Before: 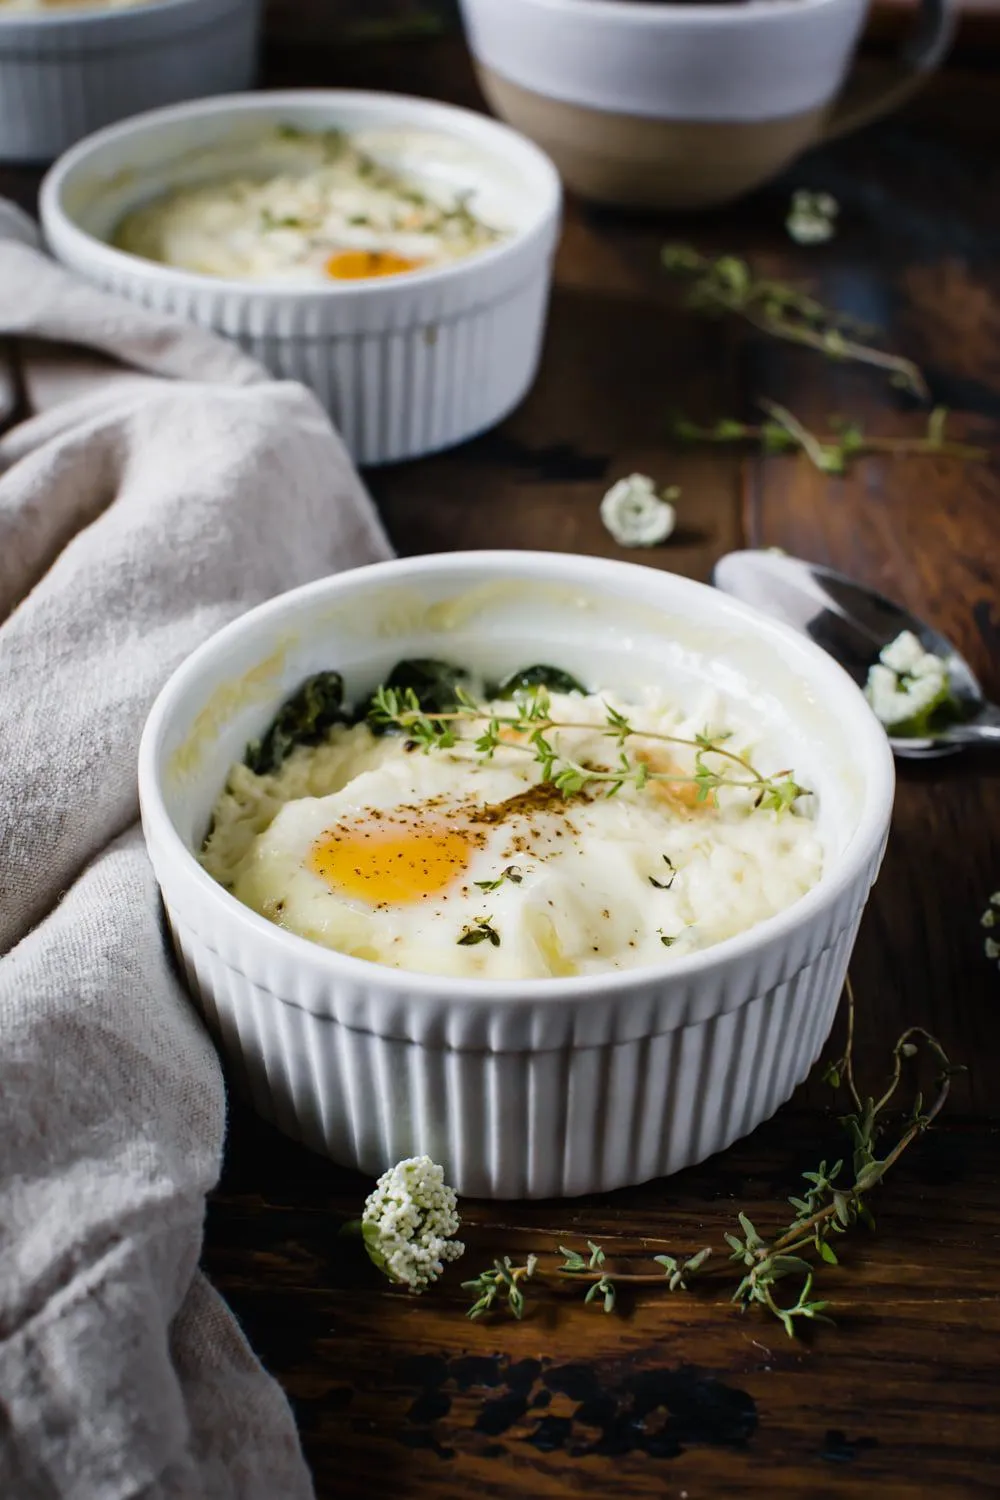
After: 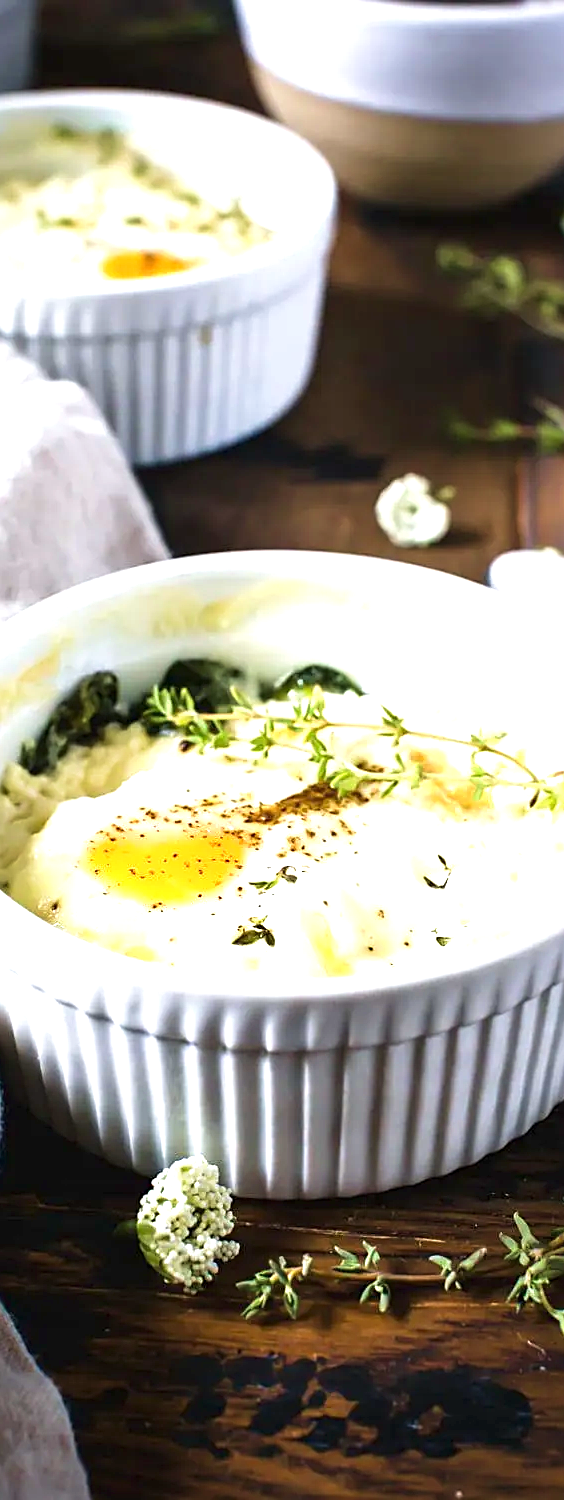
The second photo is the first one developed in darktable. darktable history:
exposure: black level correction 0, exposure 1.2 EV, compensate highlight preservation false
velvia: on, module defaults
crop and rotate: left 22.599%, right 20.99%
sharpen: on, module defaults
